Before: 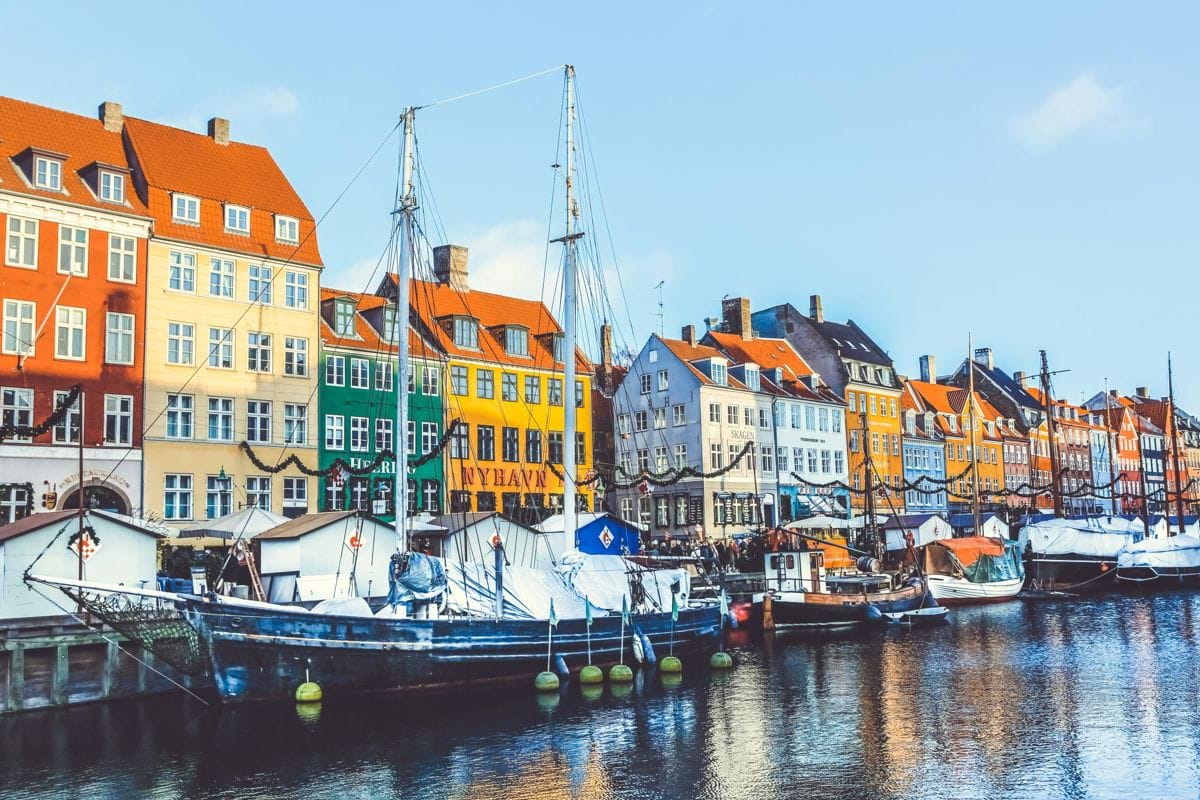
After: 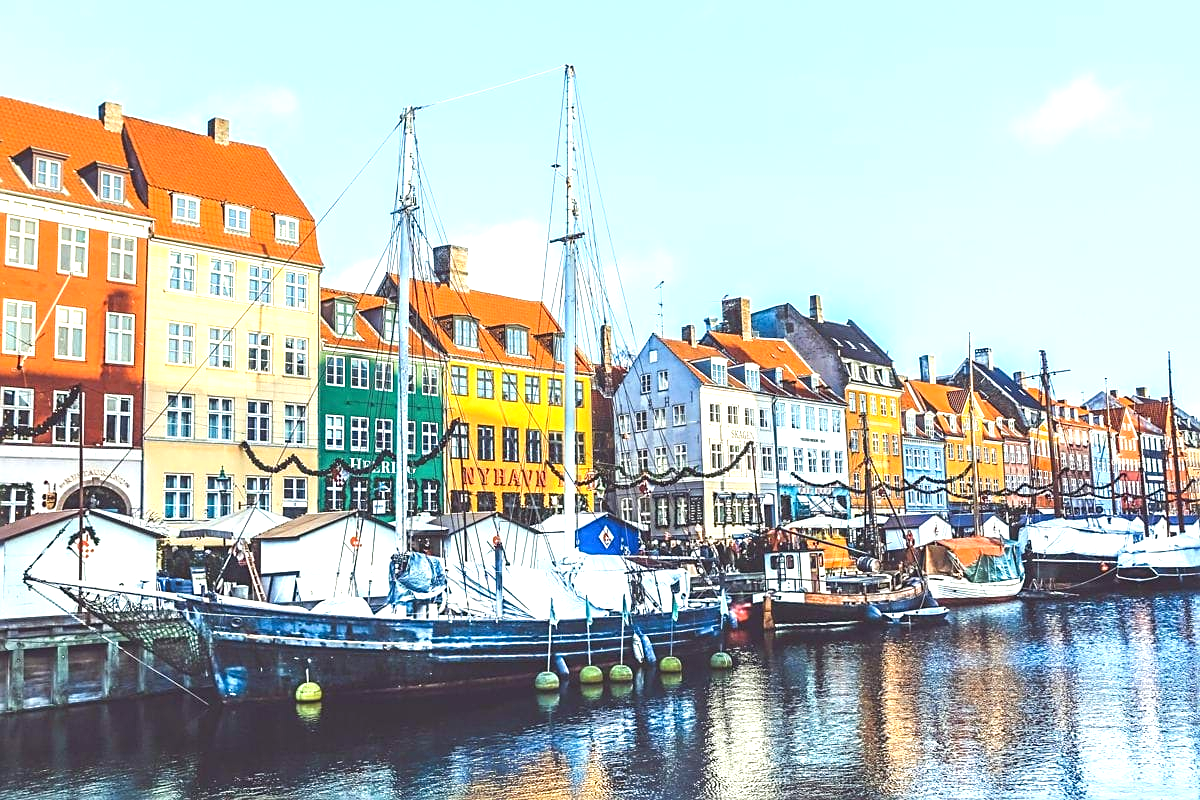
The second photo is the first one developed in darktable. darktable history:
exposure: black level correction 0, exposure 0.698 EV, compensate highlight preservation false
sharpen: on, module defaults
